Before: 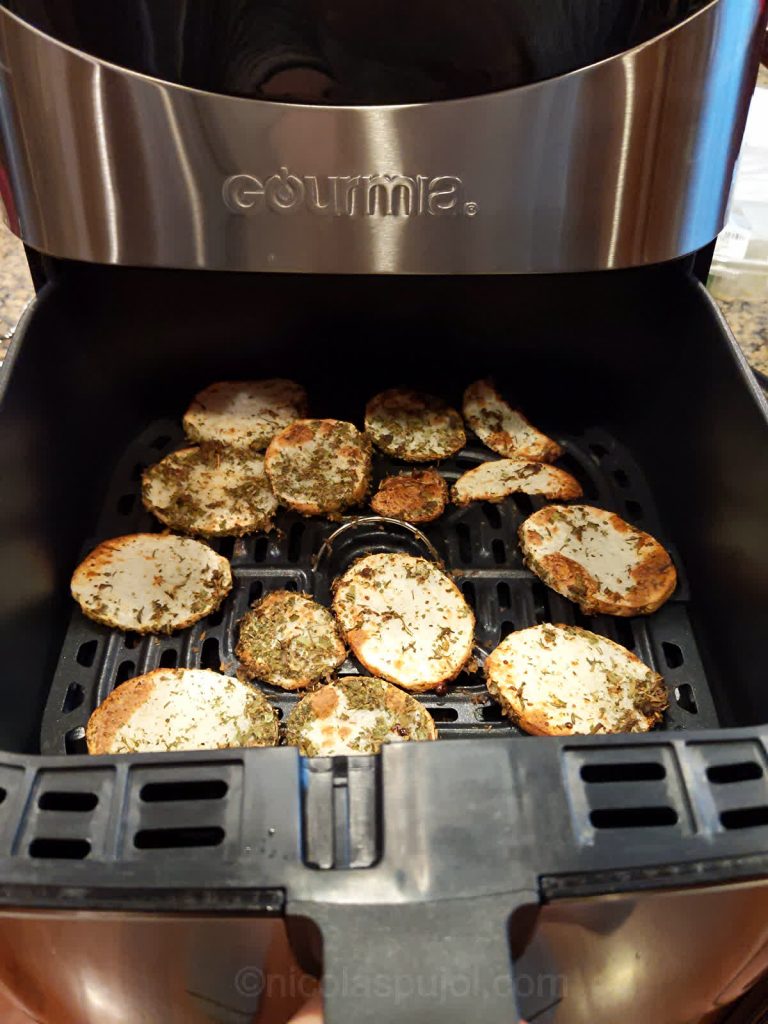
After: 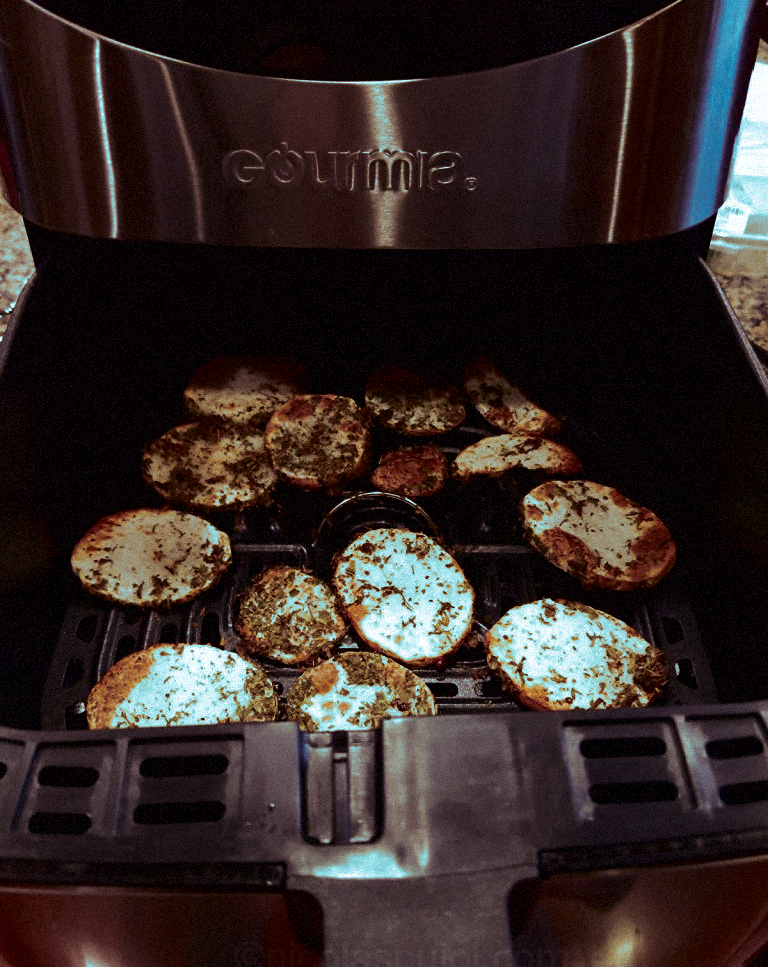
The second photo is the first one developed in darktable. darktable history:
grain: mid-tones bias 0%
contrast brightness saturation: brightness -0.52
split-toning: shadows › hue 327.6°, highlights › hue 198°, highlights › saturation 0.55, balance -21.25, compress 0%
crop and rotate: top 2.479%, bottom 3.018%
